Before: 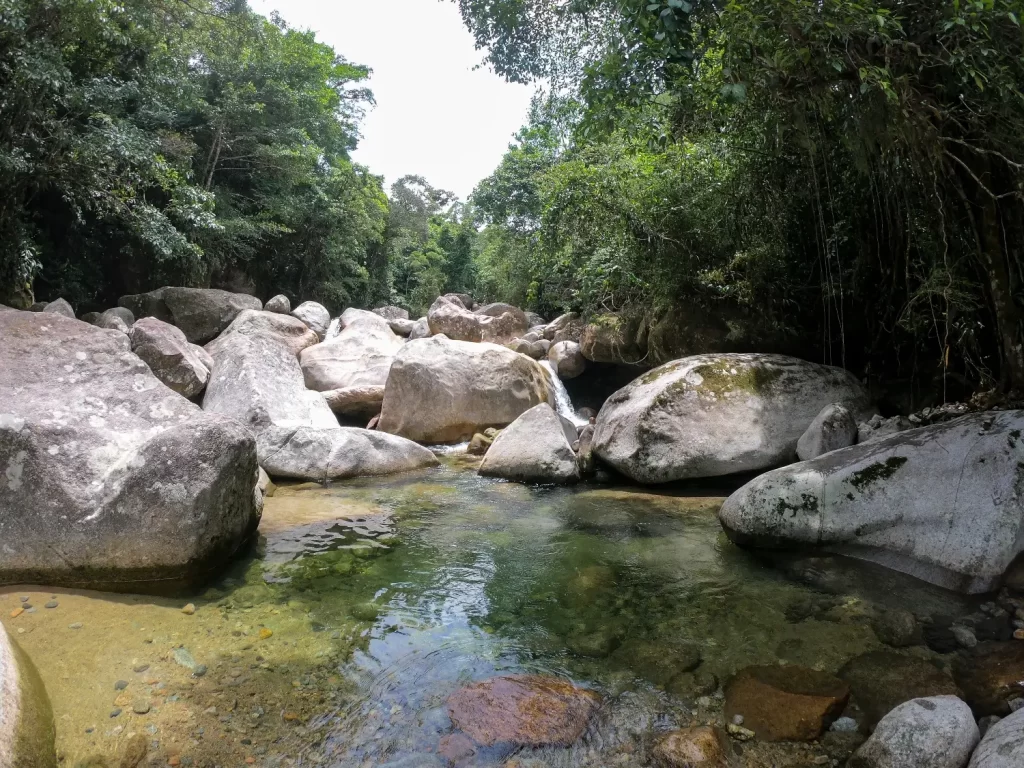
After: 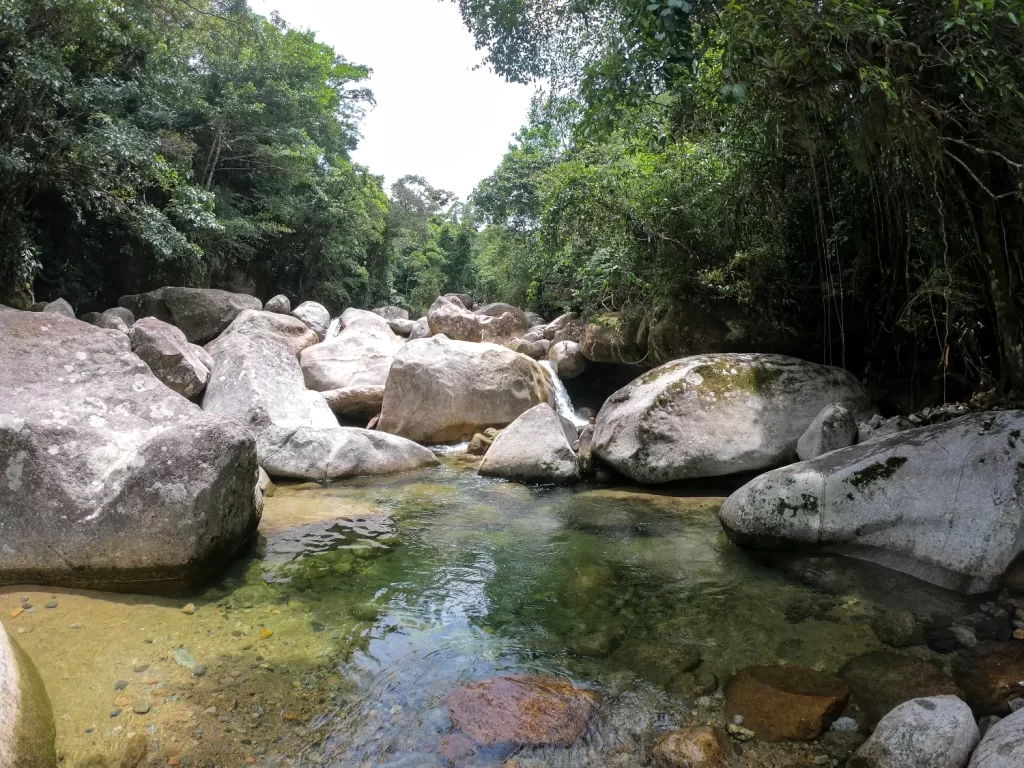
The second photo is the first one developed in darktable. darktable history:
exposure: exposure 0.078 EV, compensate highlight preservation false
grain: coarseness 0.09 ISO, strength 10%
